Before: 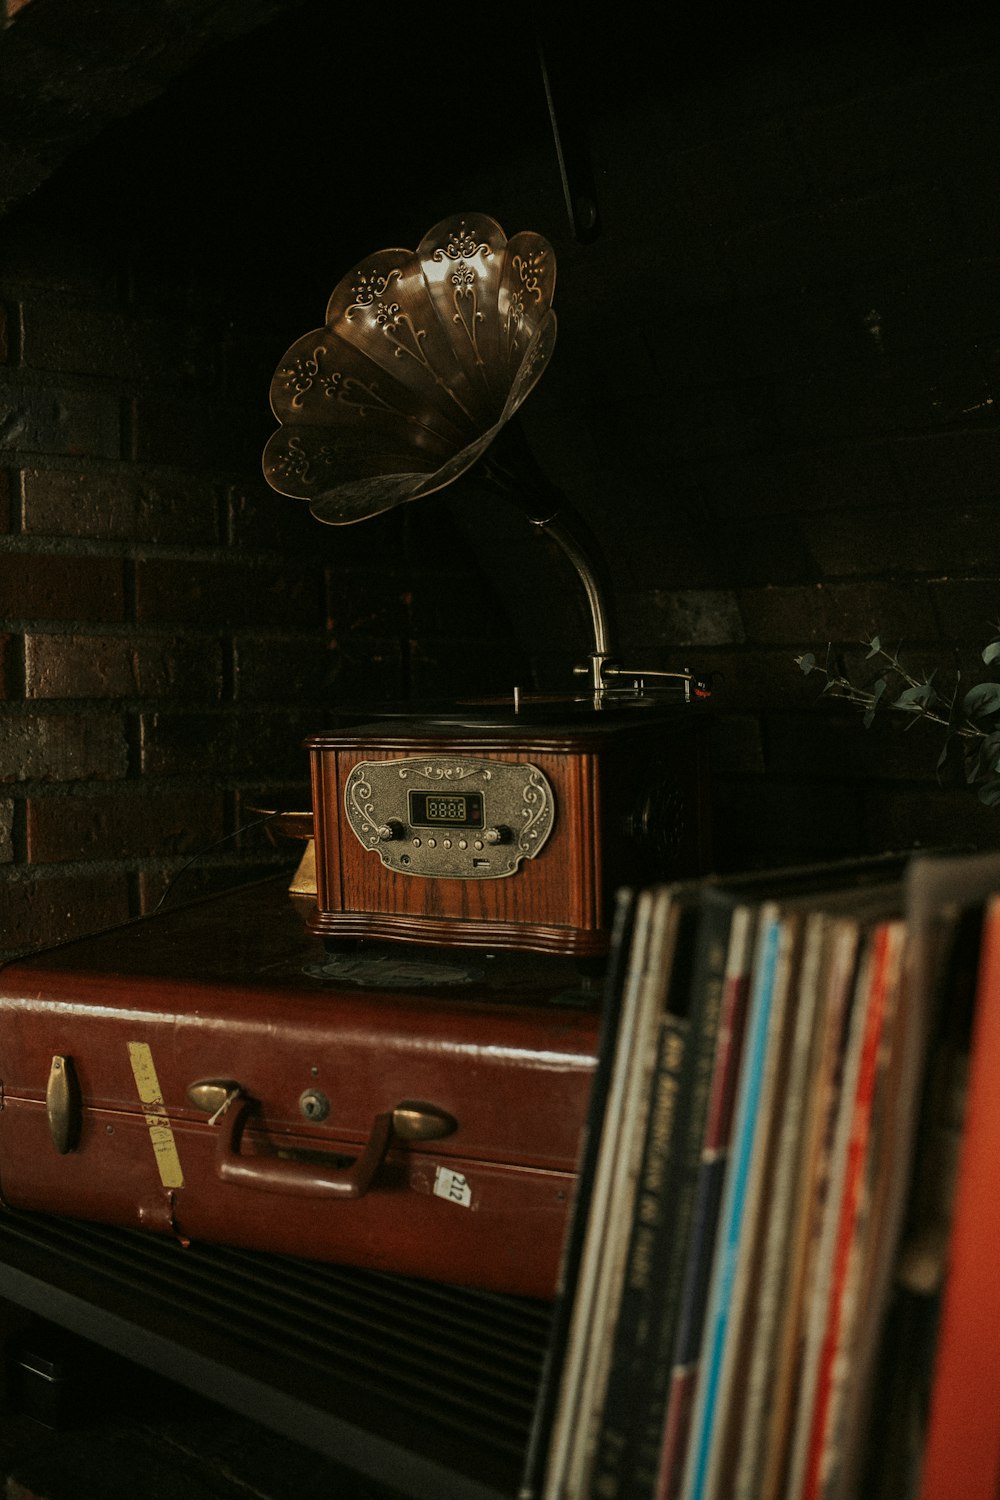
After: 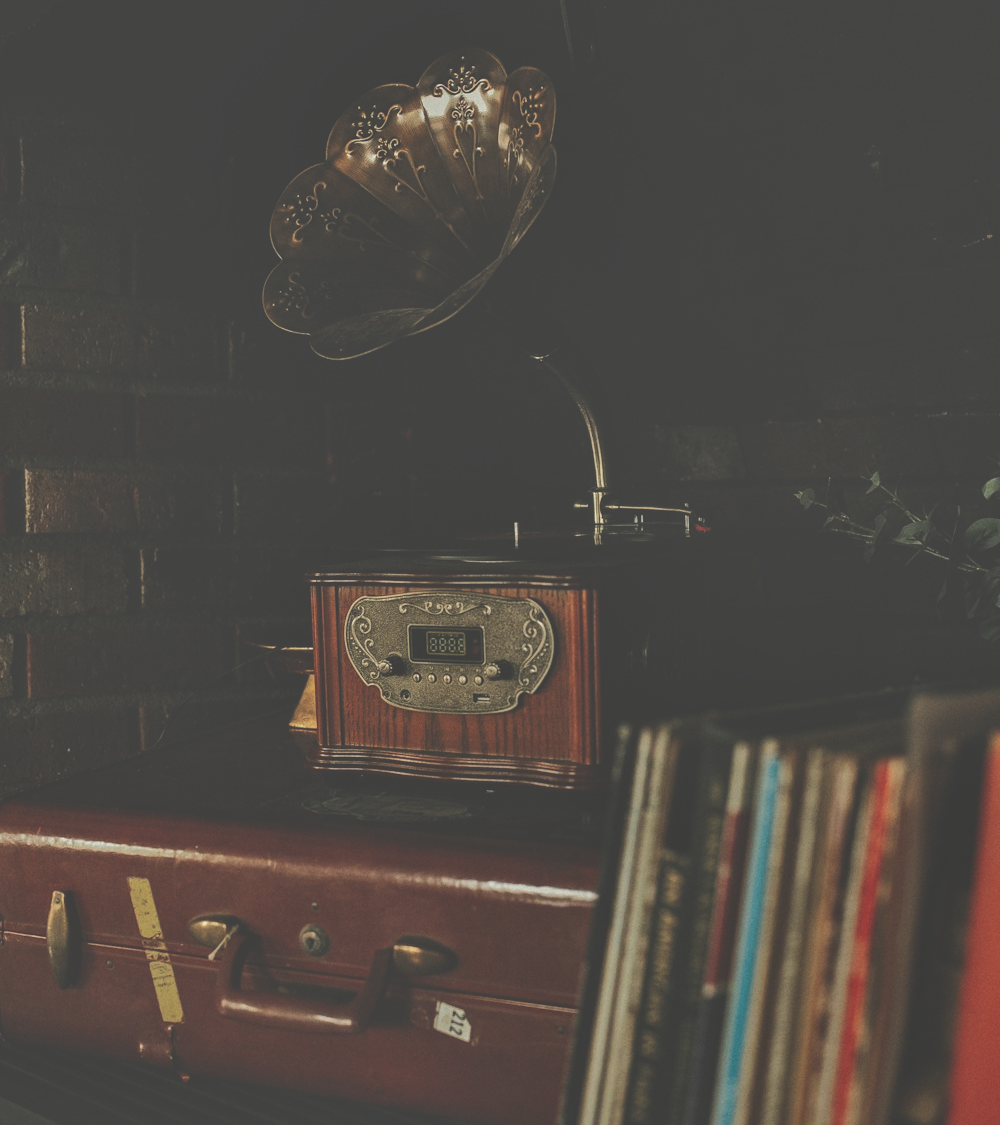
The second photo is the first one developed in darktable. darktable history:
shadows and highlights: highlights color adjustment 72.37%, soften with gaussian
local contrast: mode bilateral grid, contrast 15, coarseness 36, detail 105%, midtone range 0.2
crop: top 11.05%, bottom 13.922%
exposure: black level correction -0.086, compensate highlight preservation false
contrast brightness saturation: brightness -0.201, saturation 0.081
